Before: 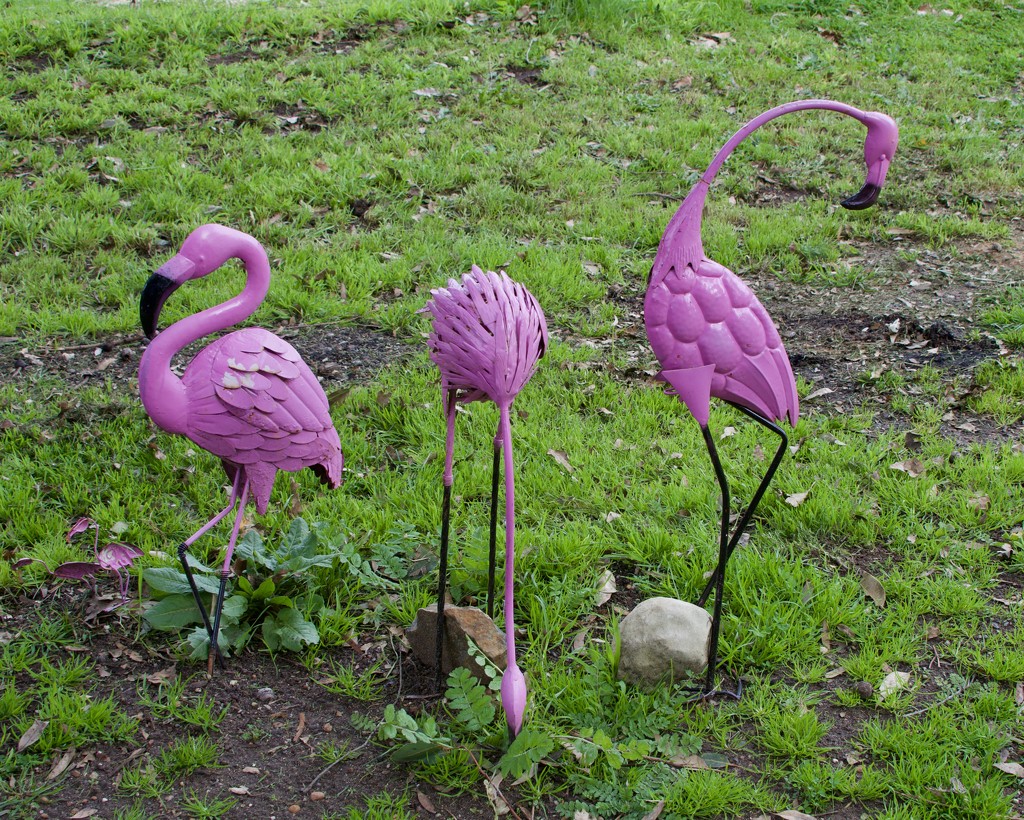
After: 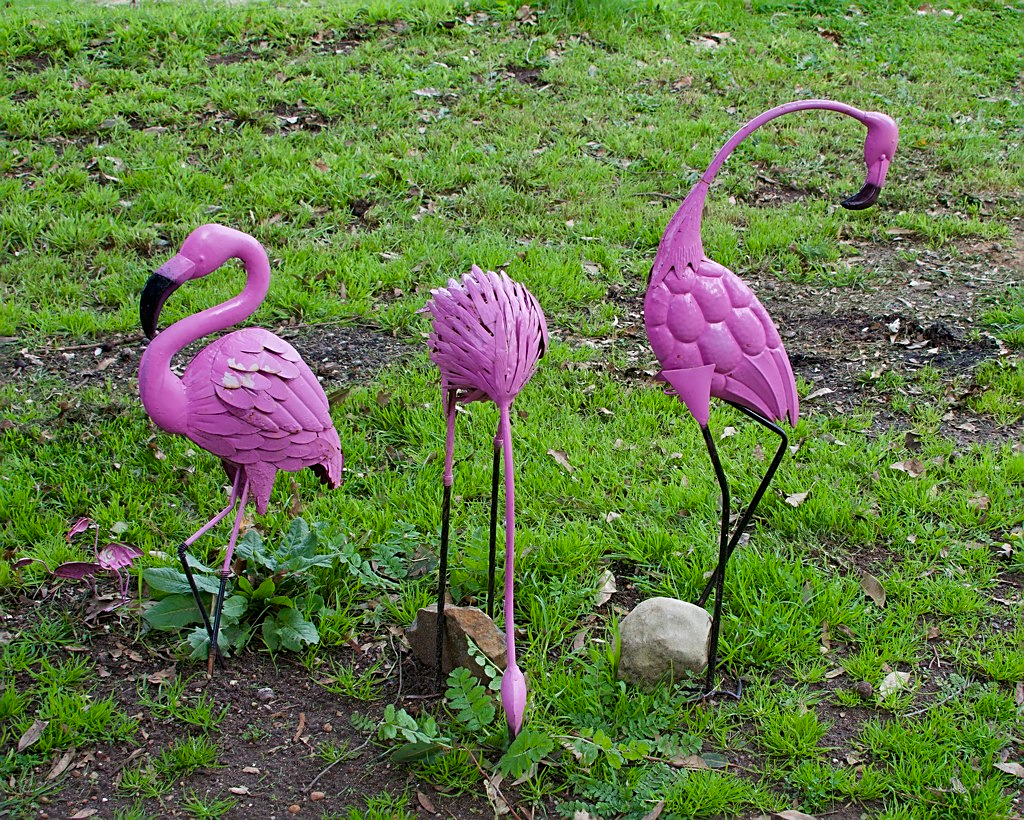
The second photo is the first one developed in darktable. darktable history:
sharpen: on, module defaults
exposure: exposure 0.014 EV, compensate highlight preservation false
